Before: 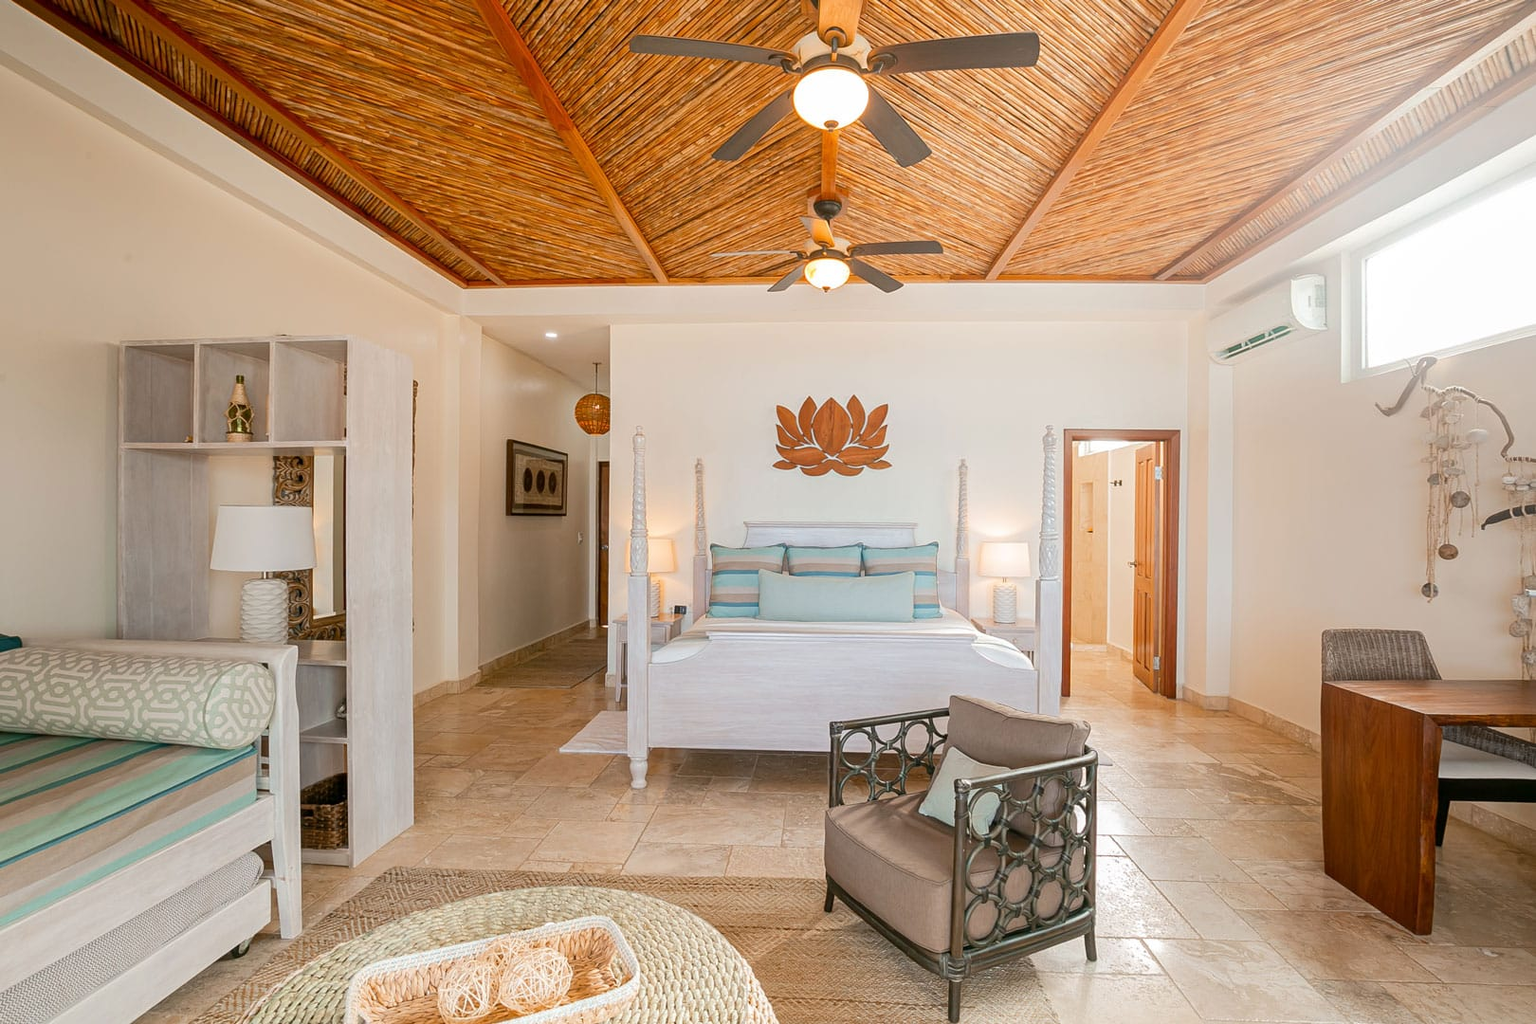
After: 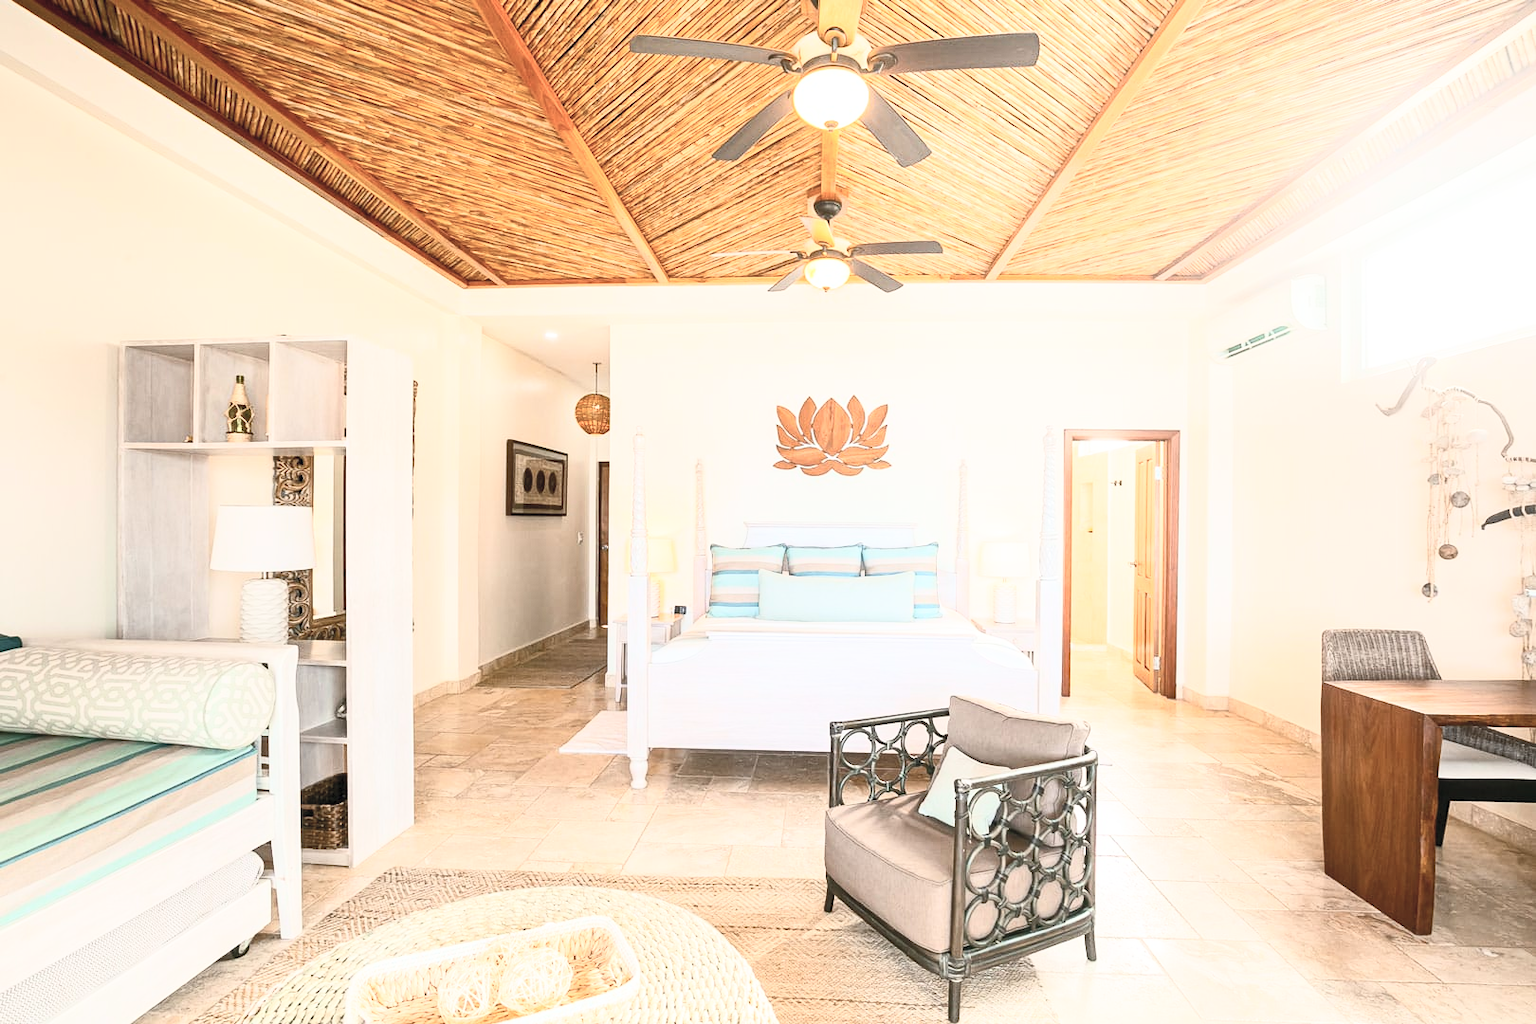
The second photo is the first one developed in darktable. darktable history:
base curve: curves: ch0 [(0, 0) (0.666, 0.806) (1, 1)], preserve colors none
contrast brightness saturation: contrast 0.442, brightness 0.548, saturation -0.188
